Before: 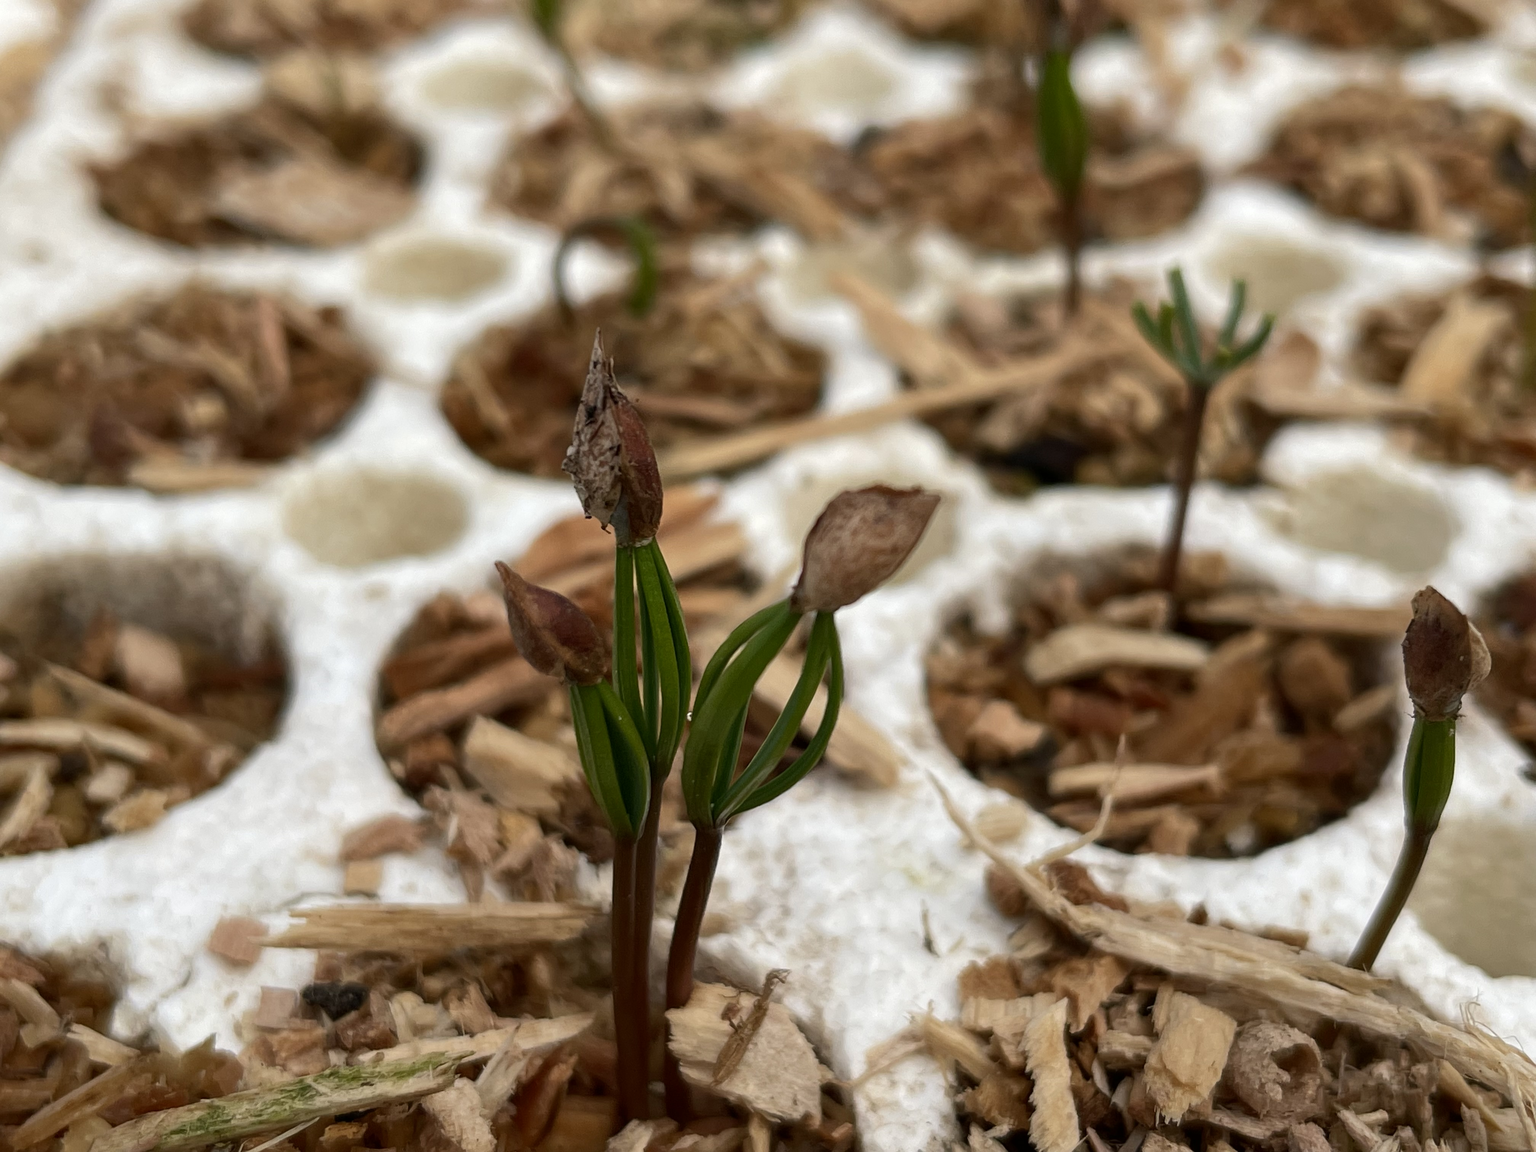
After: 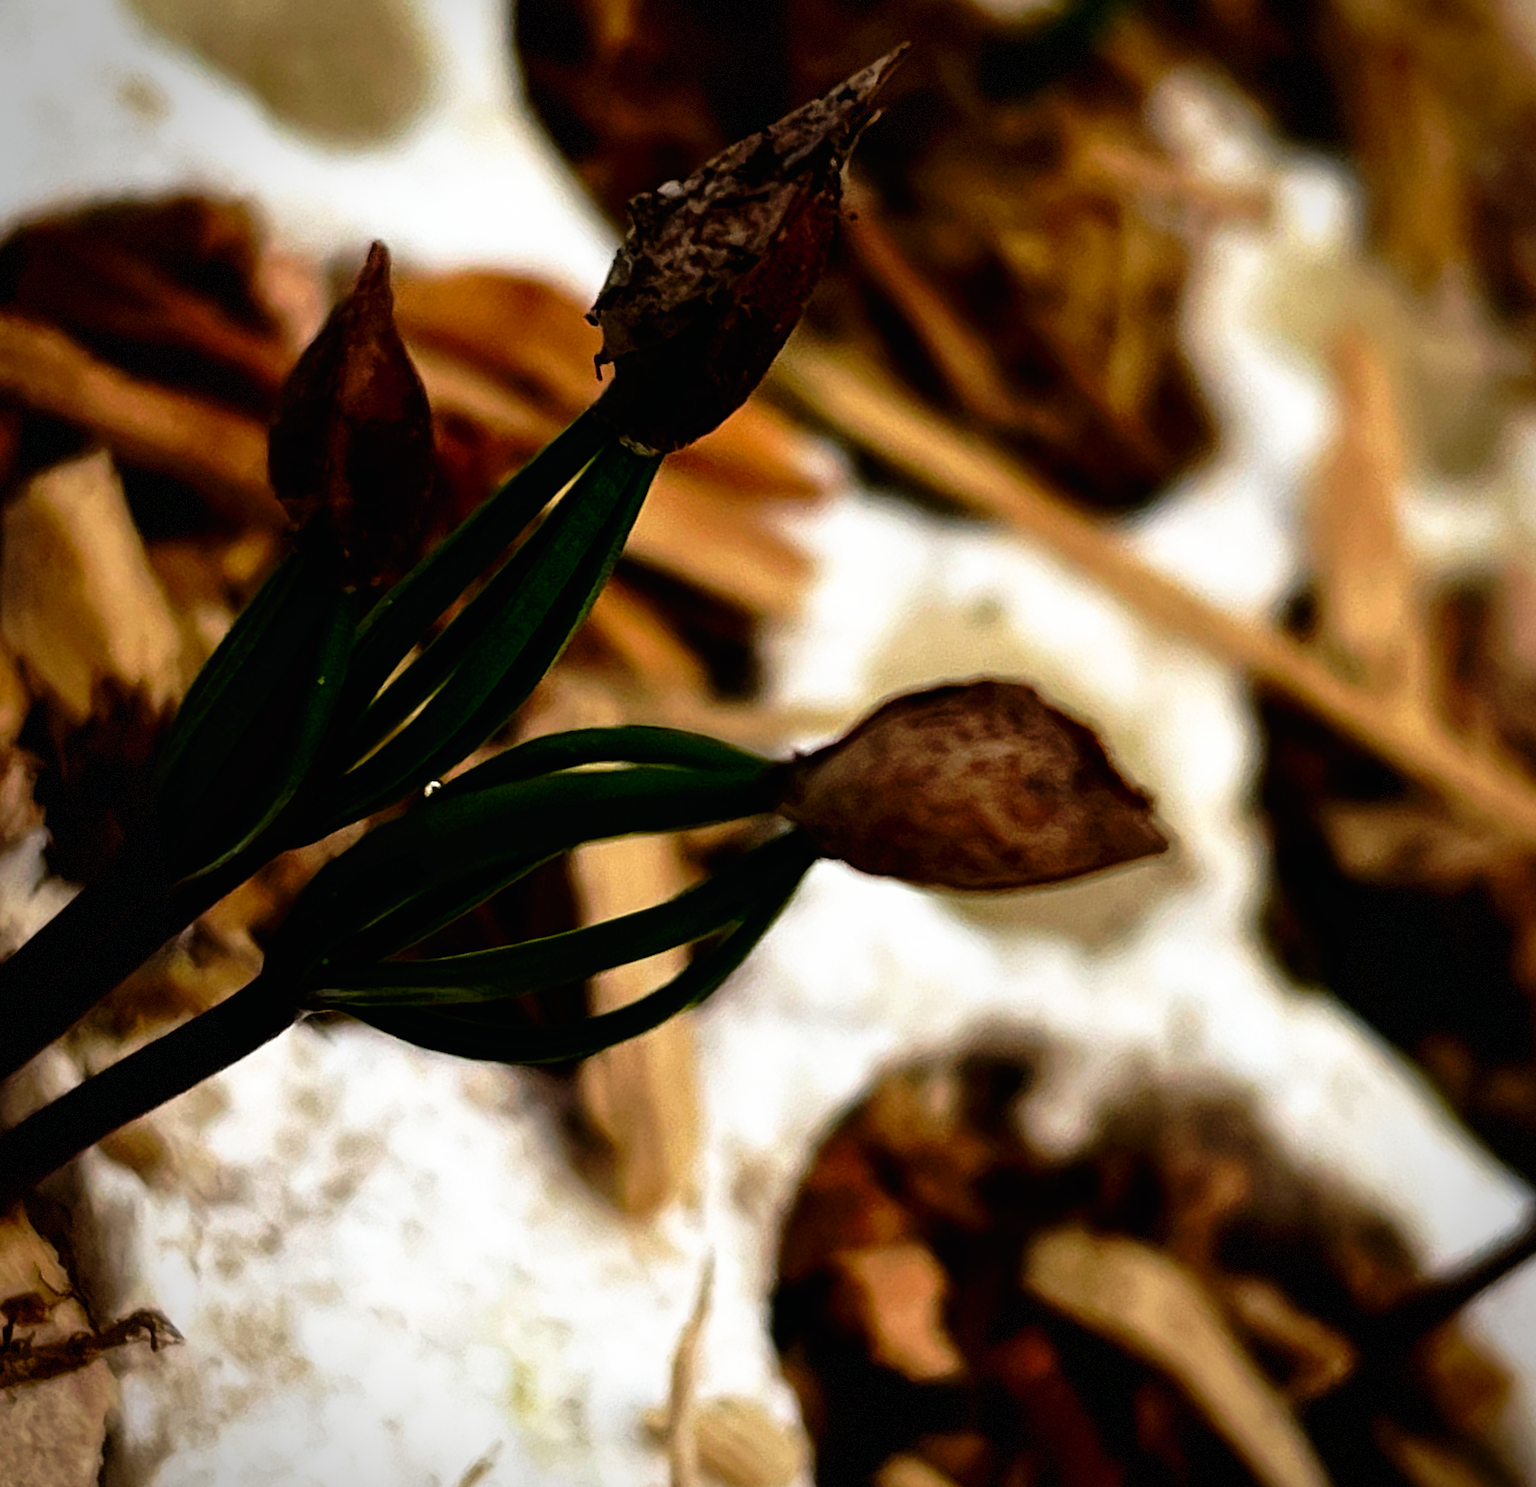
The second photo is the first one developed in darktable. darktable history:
crop and rotate: angle -45.81°, top 16.391%, right 0.941%, bottom 11.672%
vignetting: saturation 0.031, dithering 8-bit output
tone curve: curves: ch0 [(0, 0) (0.003, 0.008) (0.011, 0.008) (0.025, 0.008) (0.044, 0.008) (0.069, 0.006) (0.1, 0.006) (0.136, 0.006) (0.177, 0.008) (0.224, 0.012) (0.277, 0.026) (0.335, 0.083) (0.399, 0.165) (0.468, 0.292) (0.543, 0.416) (0.623, 0.535) (0.709, 0.692) (0.801, 0.853) (0.898, 0.981) (1, 1)], preserve colors none
